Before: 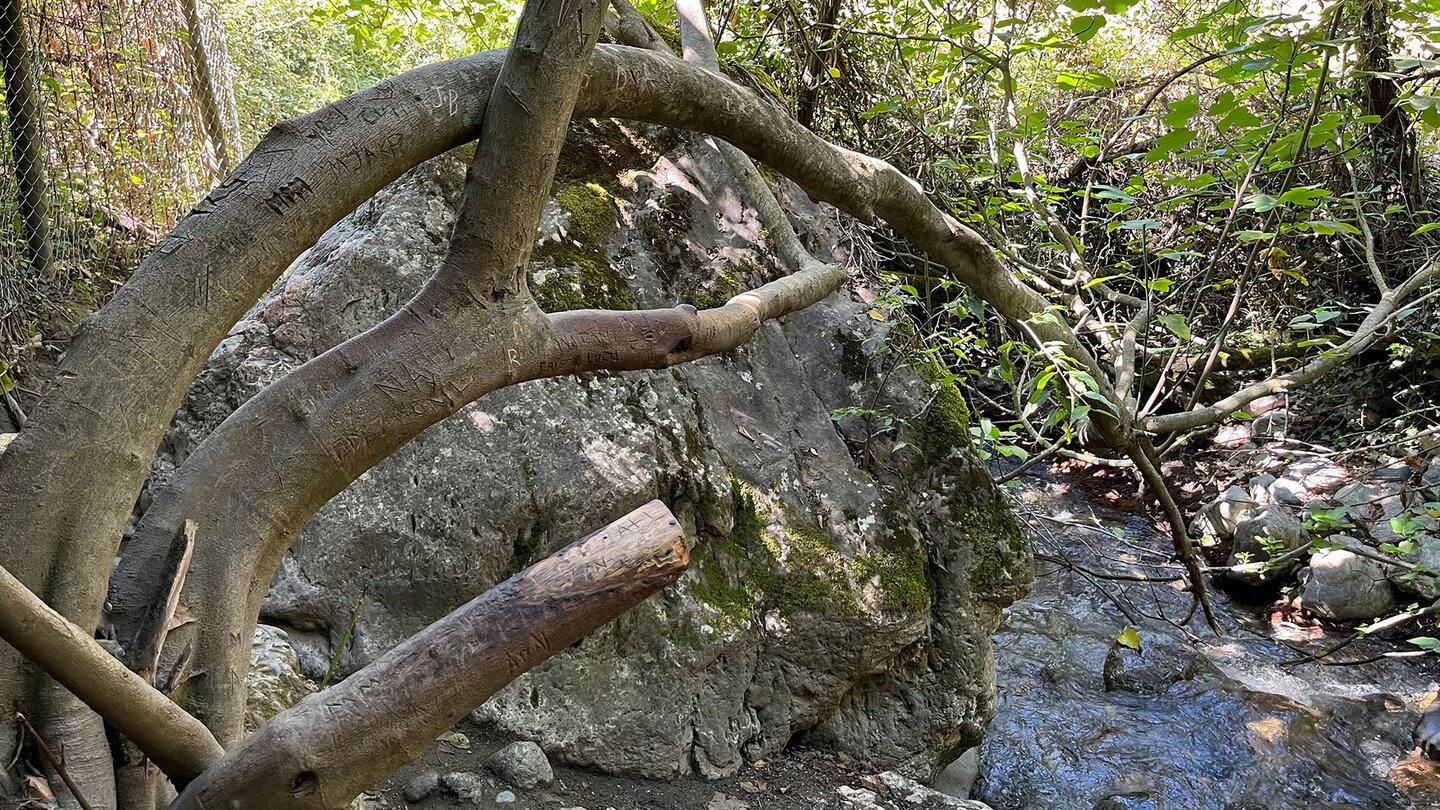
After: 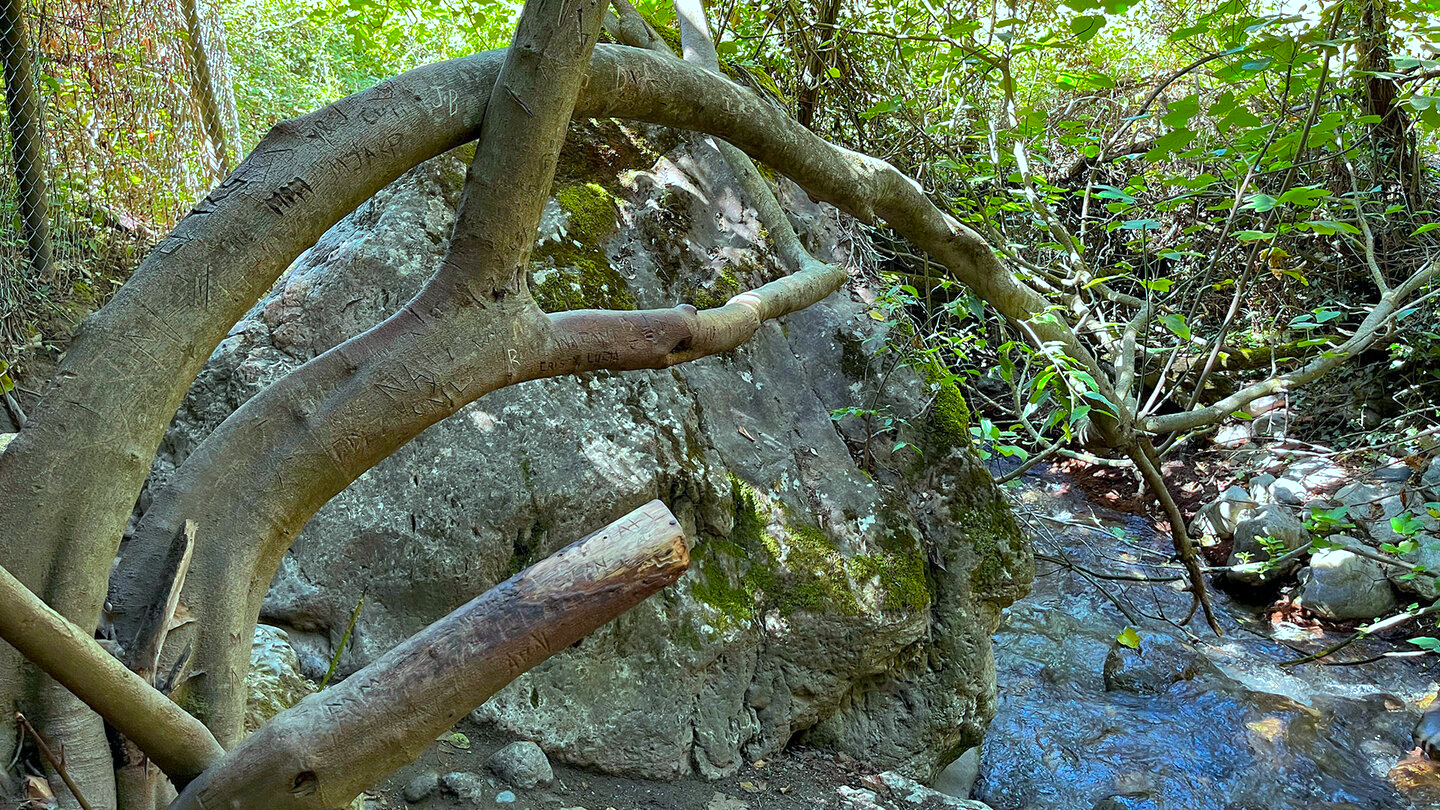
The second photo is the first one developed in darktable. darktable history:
color balance rgb: shadows lift › chroma 3.084%, shadows lift › hue 241.67°, highlights gain › luminance 15.131%, highlights gain › chroma 3.972%, highlights gain › hue 209.4°, perceptual saturation grading › global saturation 30.964%, global vibrance 20.586%
shadows and highlights: shadows color adjustment 97.67%
